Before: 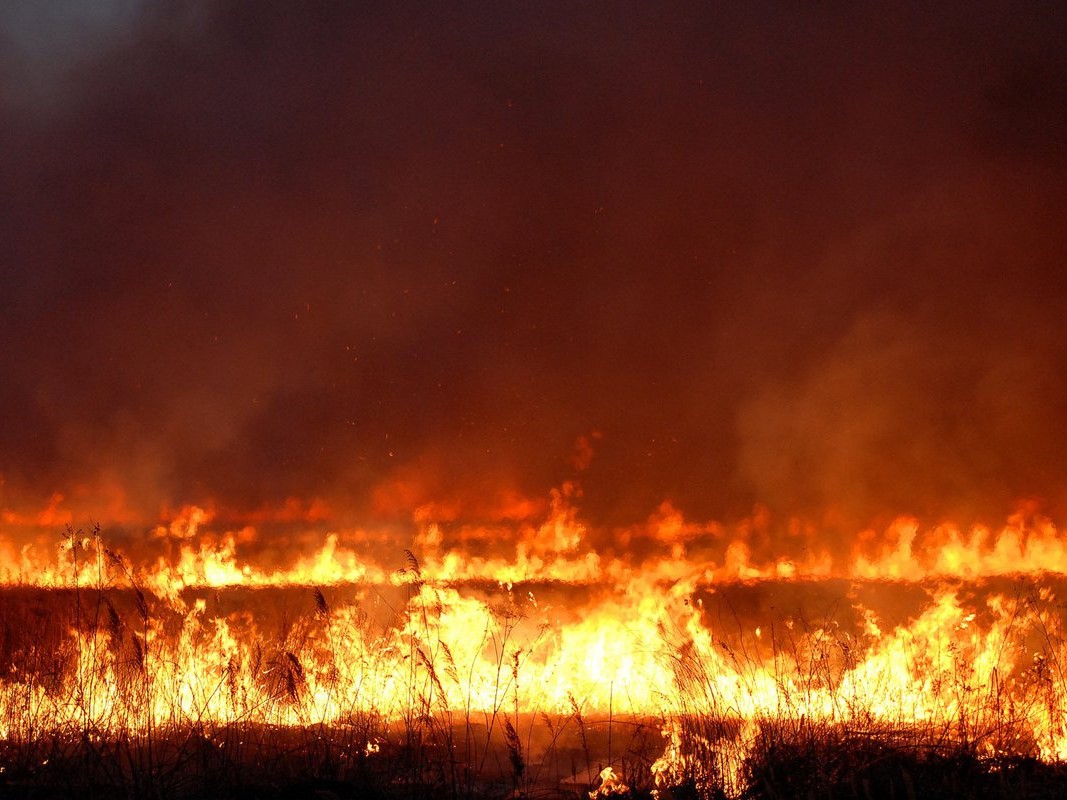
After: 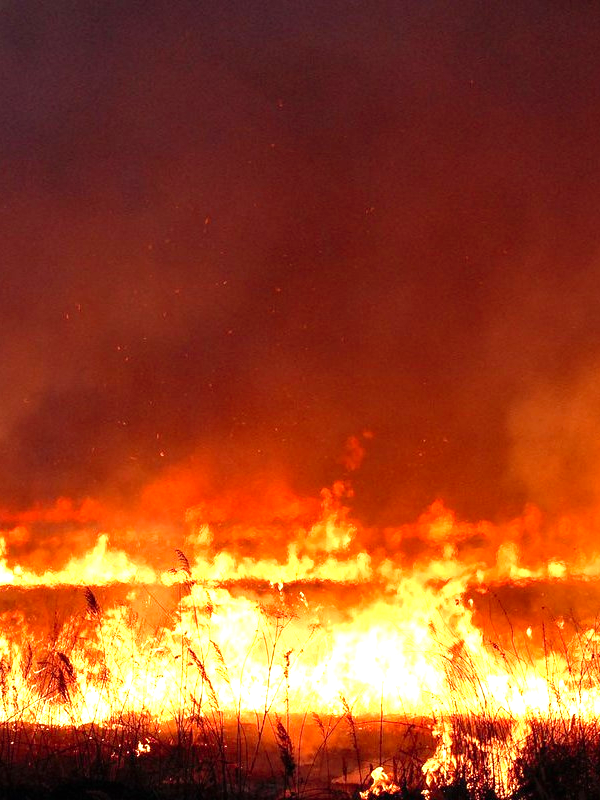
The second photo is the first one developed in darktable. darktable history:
sigmoid: contrast 1.22, skew 0.65
crop: left 21.496%, right 22.254%
levels: levels [0, 0.352, 0.703]
